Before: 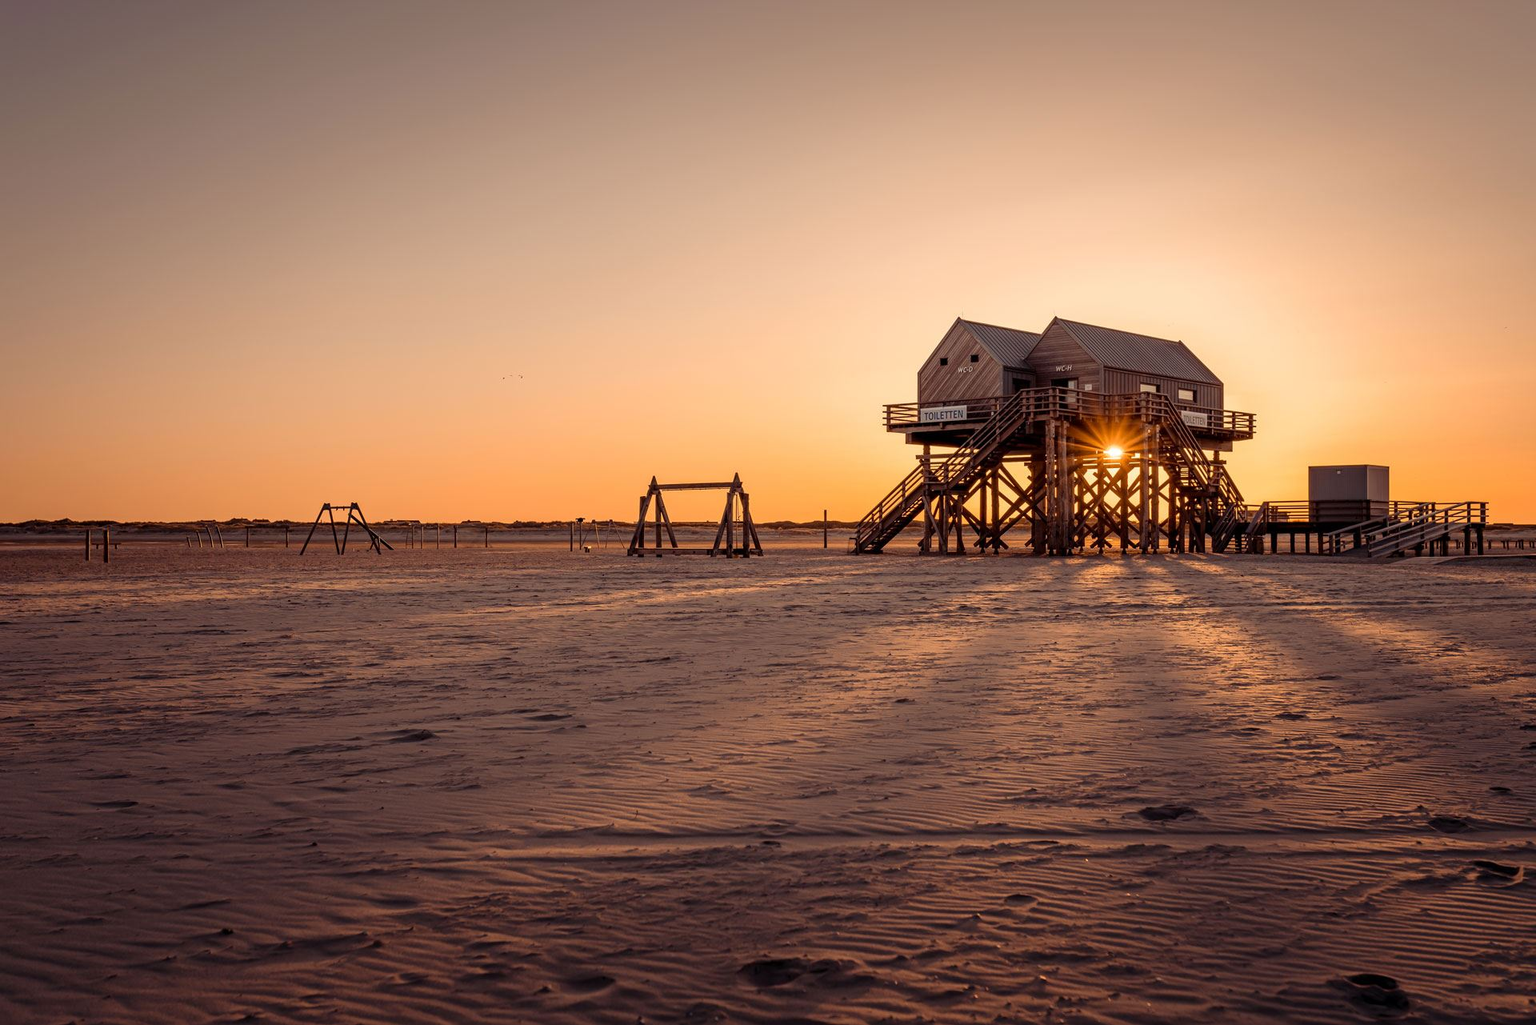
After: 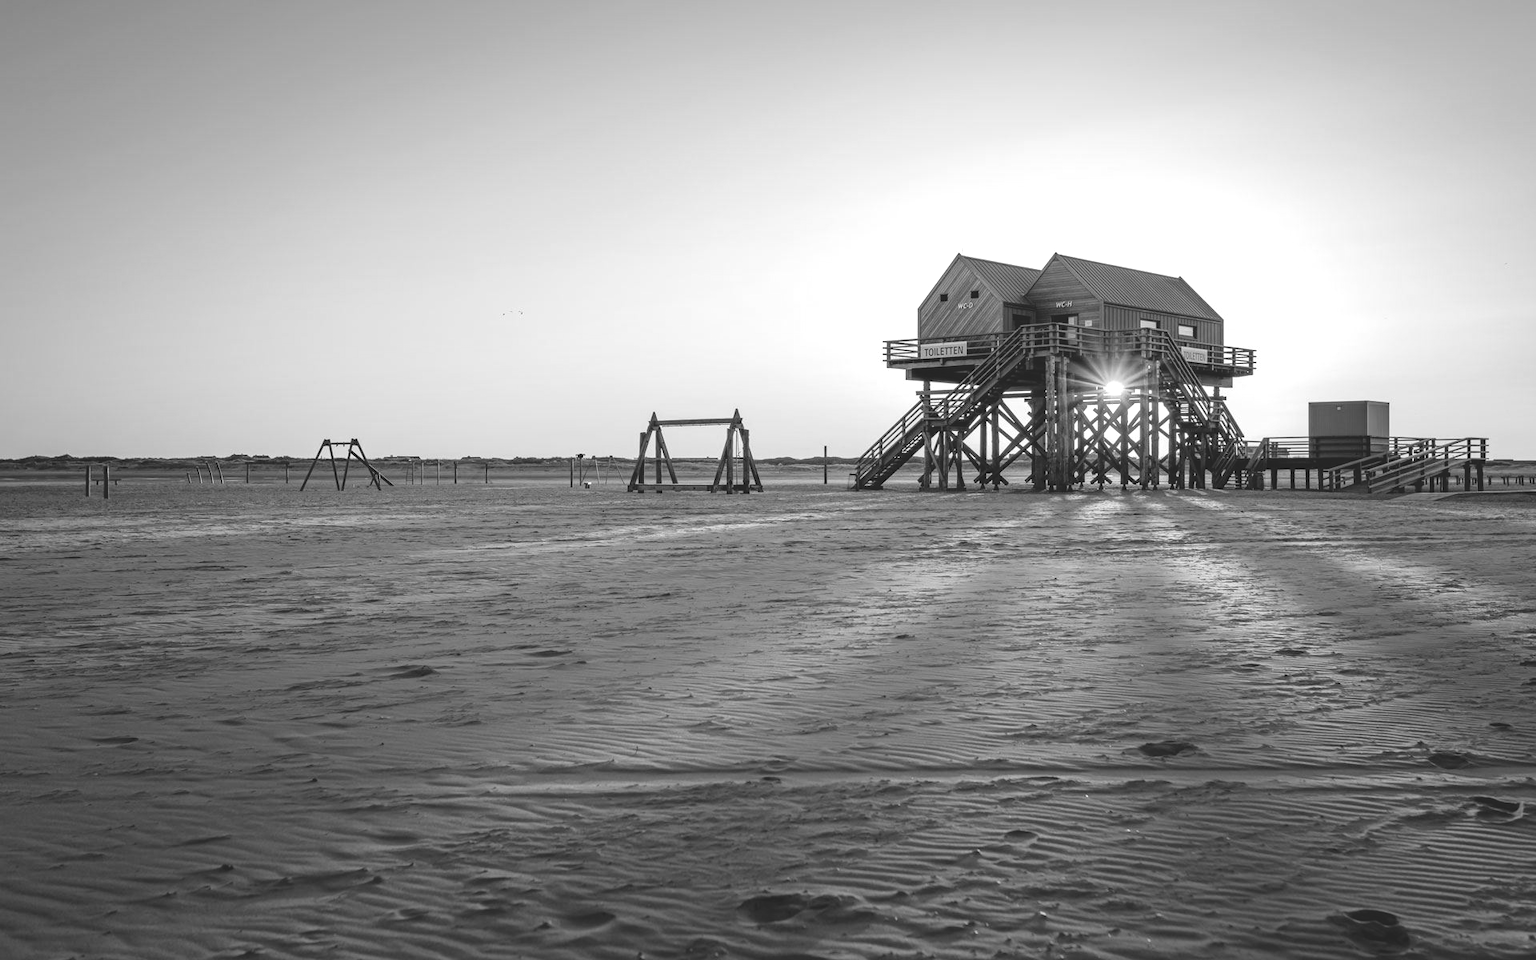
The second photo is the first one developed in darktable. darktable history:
monochrome: on, module defaults
colorize: saturation 60%, source mix 100%
crop and rotate: top 6.25%
